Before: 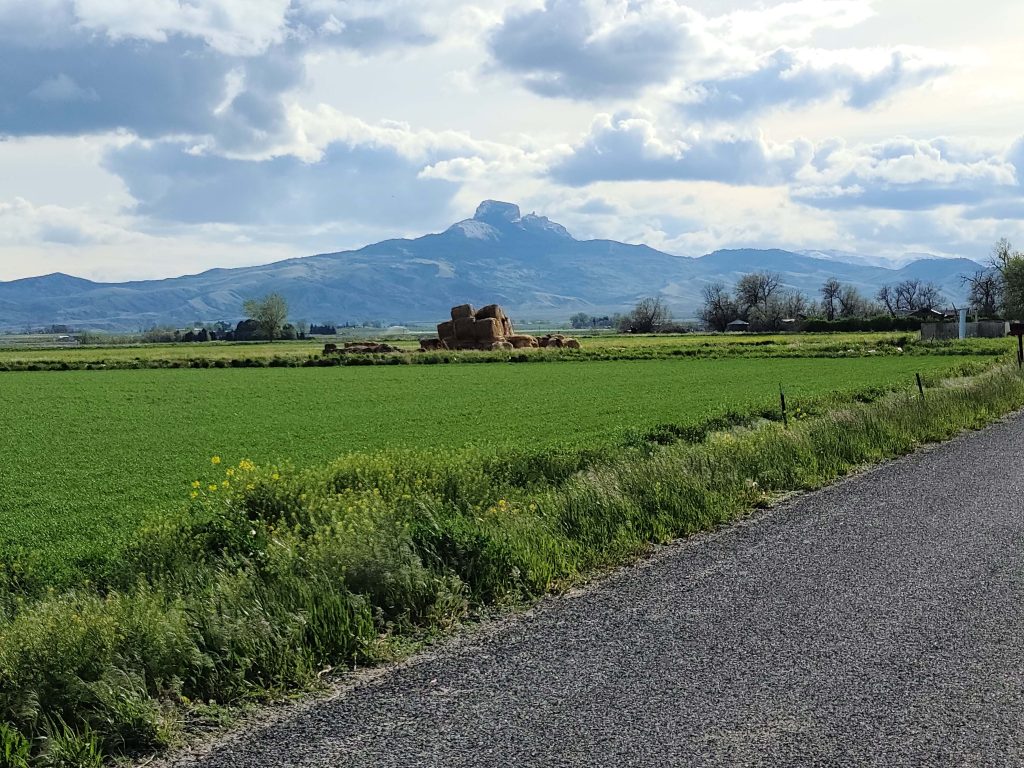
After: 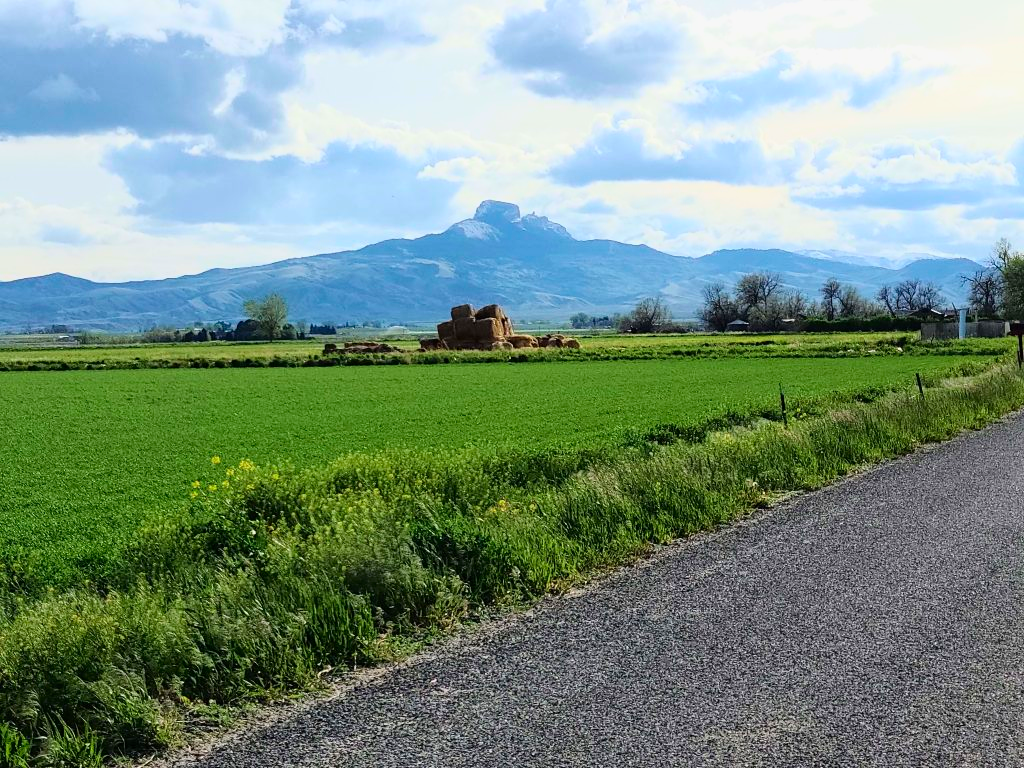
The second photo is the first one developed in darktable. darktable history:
tone curve: curves: ch0 [(0, 0) (0.091, 0.077) (0.517, 0.574) (0.745, 0.82) (0.844, 0.908) (0.909, 0.942) (1, 0.973)]; ch1 [(0, 0) (0.437, 0.404) (0.5, 0.5) (0.534, 0.546) (0.58, 0.603) (0.616, 0.649) (1, 1)]; ch2 [(0, 0) (0.442, 0.415) (0.5, 0.5) (0.535, 0.547) (0.585, 0.62) (1, 1)], color space Lab, independent channels, preserve colors none
